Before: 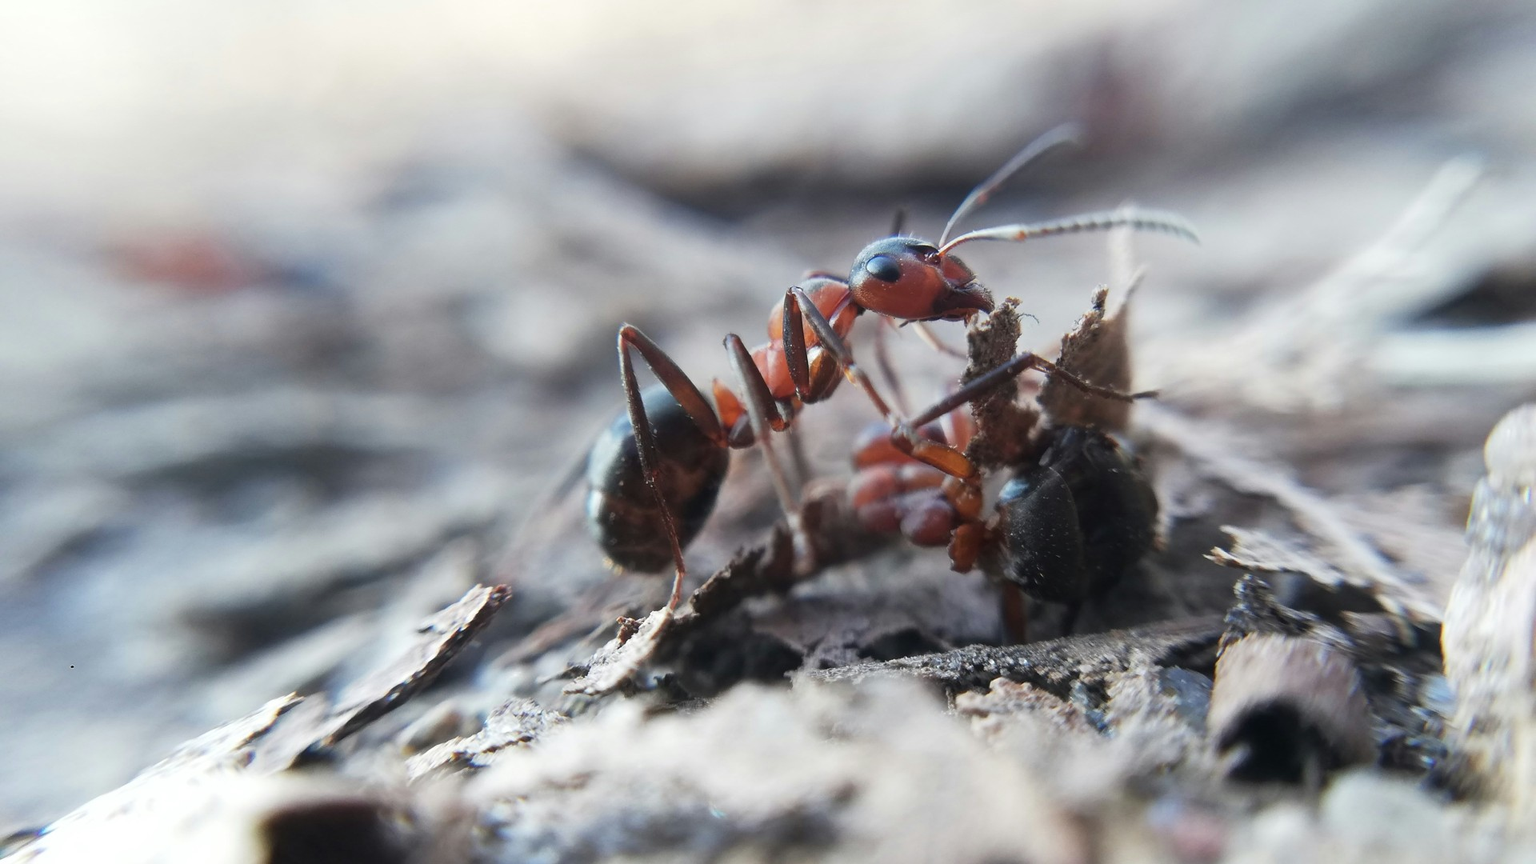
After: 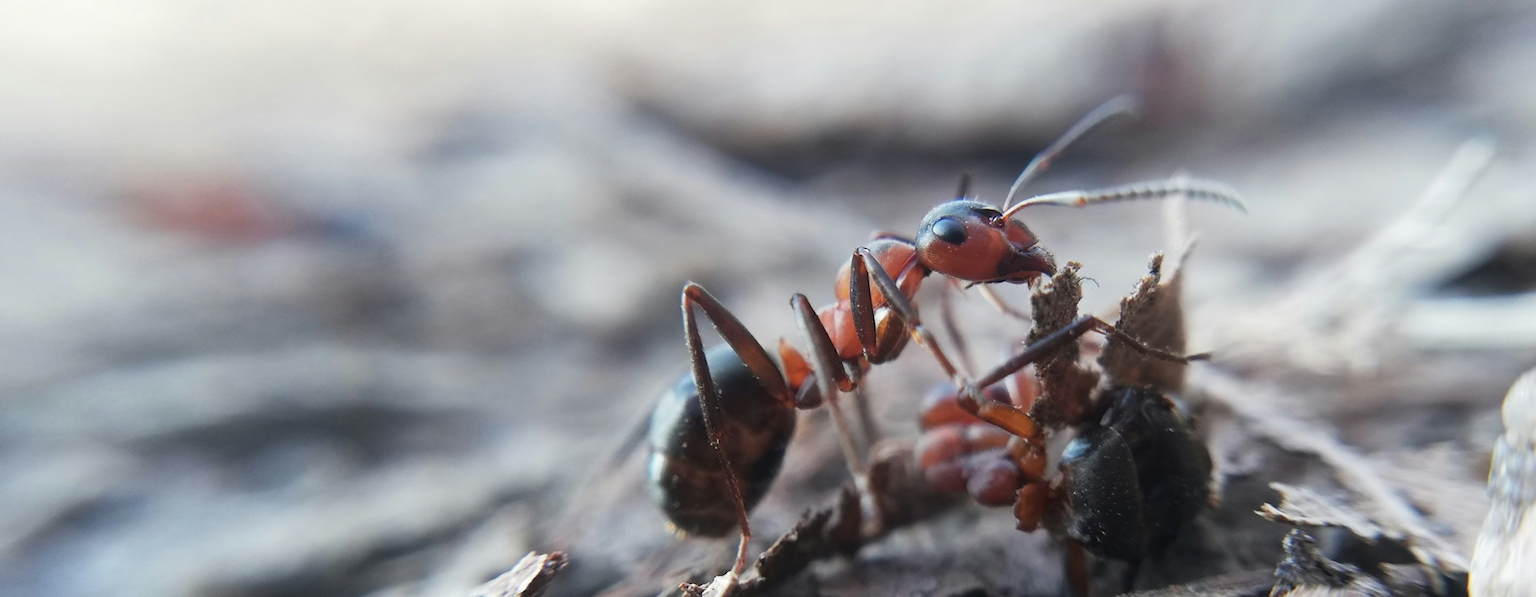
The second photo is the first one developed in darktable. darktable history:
rotate and perspective: rotation -0.013°, lens shift (vertical) -0.027, lens shift (horizontal) 0.178, crop left 0.016, crop right 0.989, crop top 0.082, crop bottom 0.918
crop: bottom 24.988%
